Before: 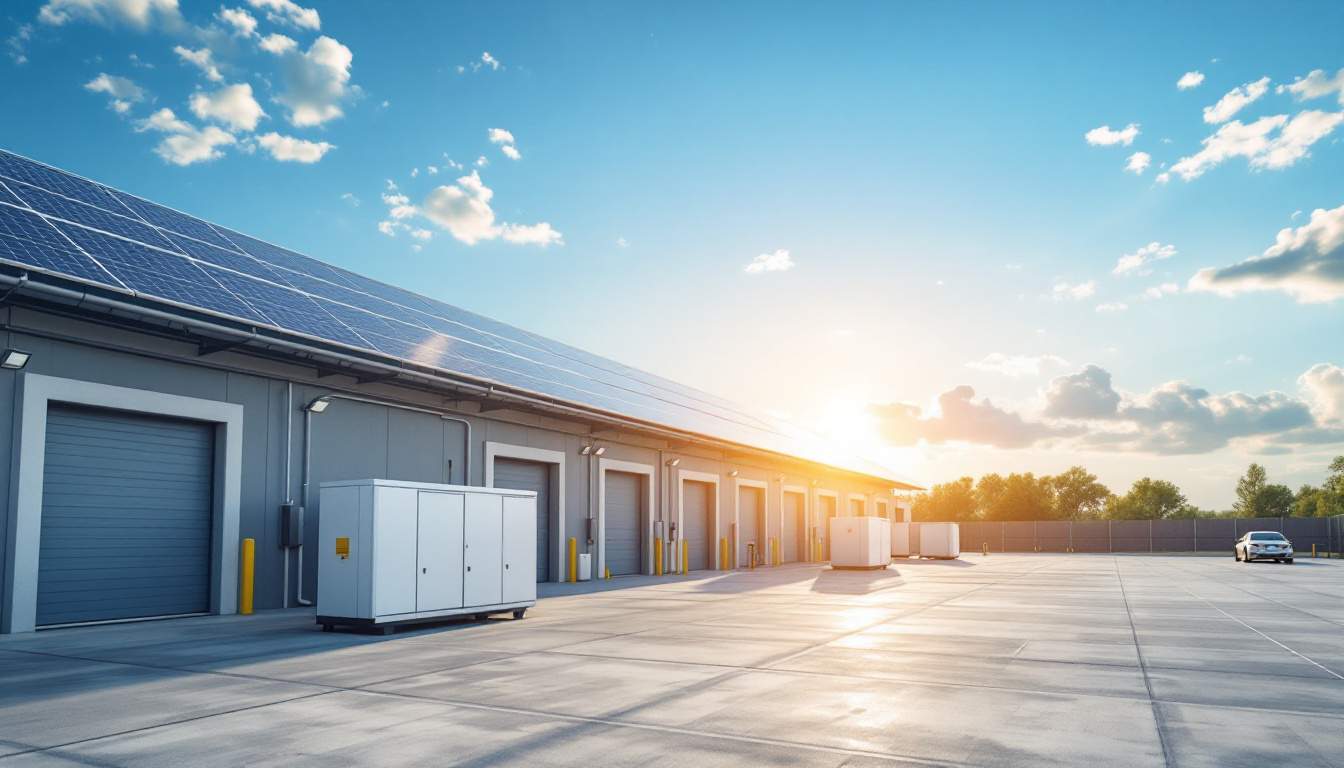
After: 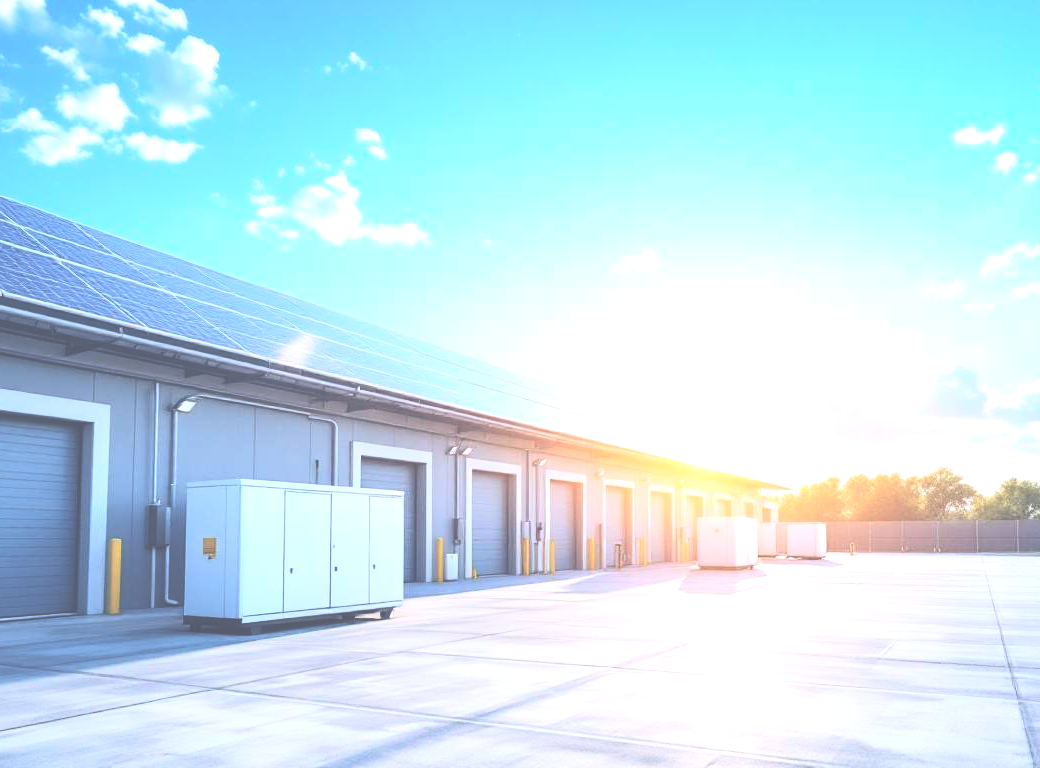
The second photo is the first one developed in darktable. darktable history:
color calibration: illuminant as shot in camera, x 0.37, y 0.382, temperature 4316.19 K
tone equalizer: -8 EV -0.758 EV, -7 EV -0.691 EV, -6 EV -0.625 EV, -5 EV -0.372 EV, -3 EV 0.384 EV, -2 EV 0.6 EV, -1 EV 0.686 EV, +0 EV 0.742 EV, edges refinement/feathering 500, mask exposure compensation -1.57 EV, preserve details no
crop: left 9.903%, right 12.651%
exposure: black level correction -0.087, compensate highlight preservation false
contrast brightness saturation: contrast 0.2, brightness 0.163, saturation 0.219
